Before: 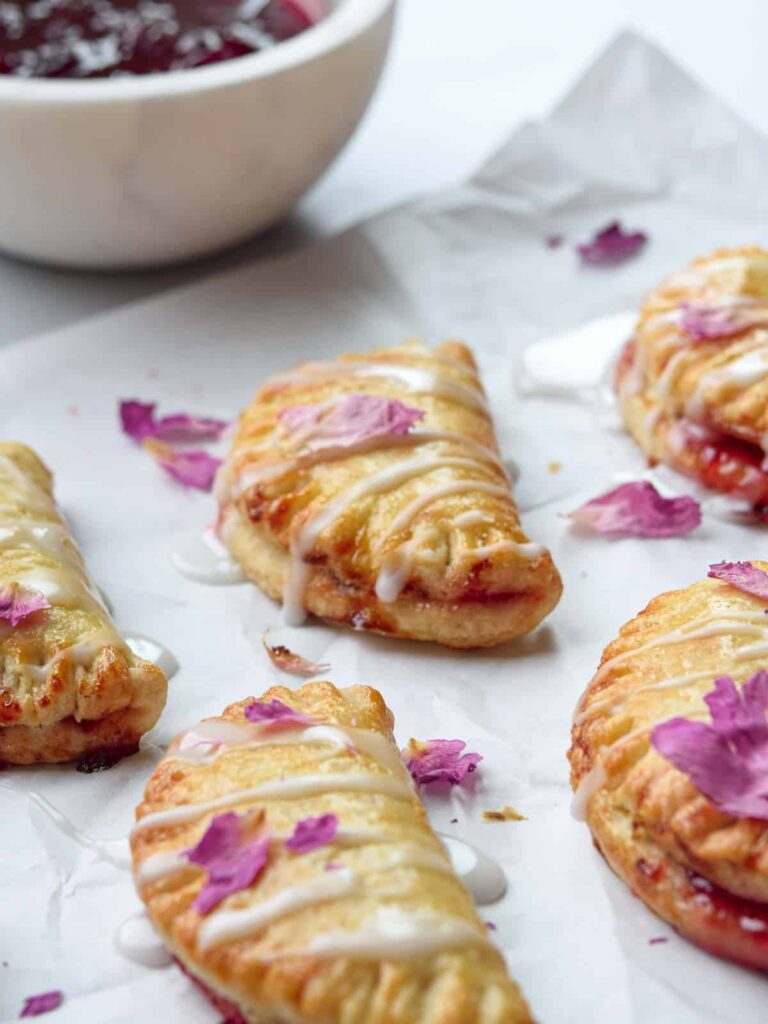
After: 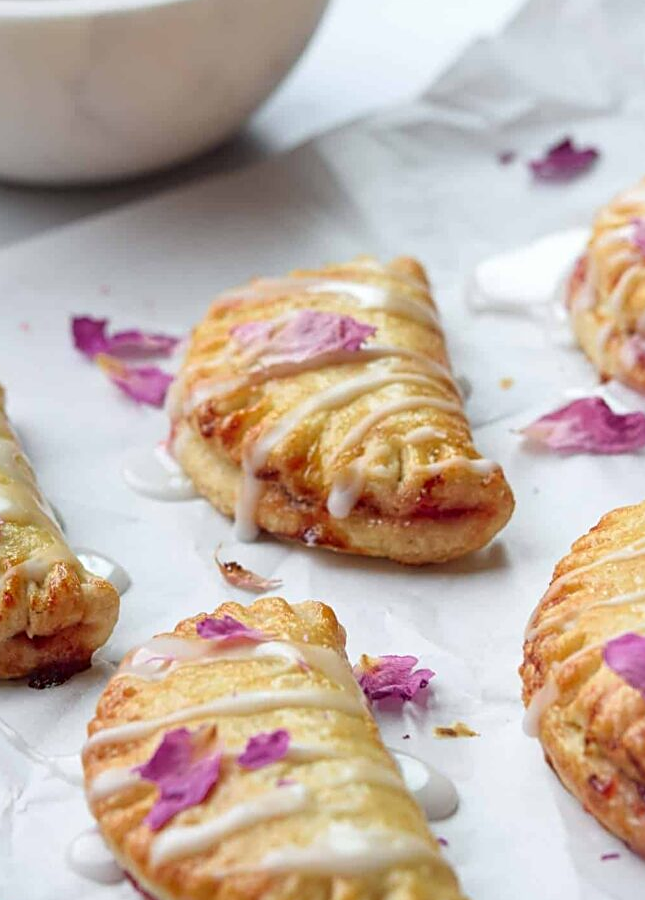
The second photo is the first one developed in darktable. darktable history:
crop: left 6.362%, top 8.232%, right 9.538%, bottom 3.855%
sharpen: on, module defaults
